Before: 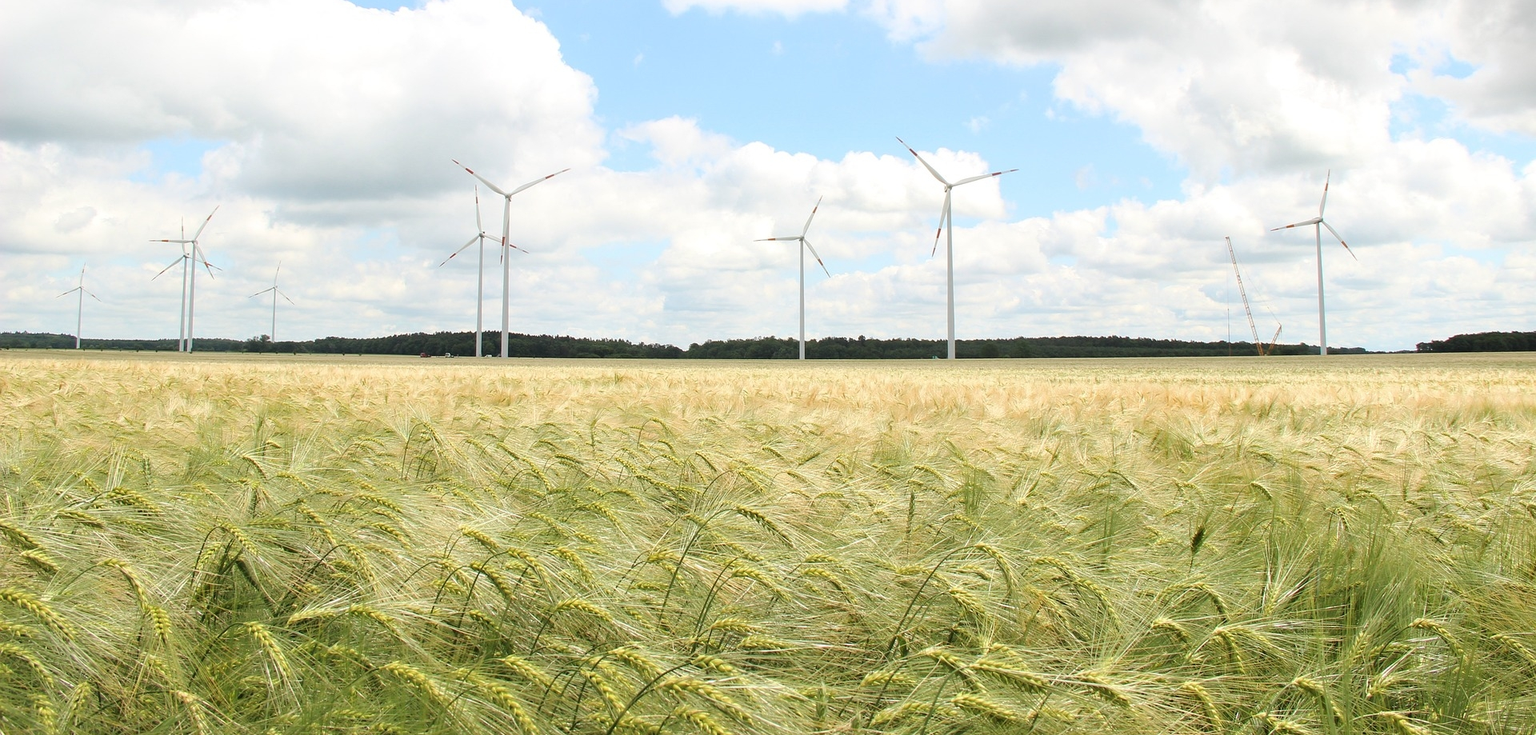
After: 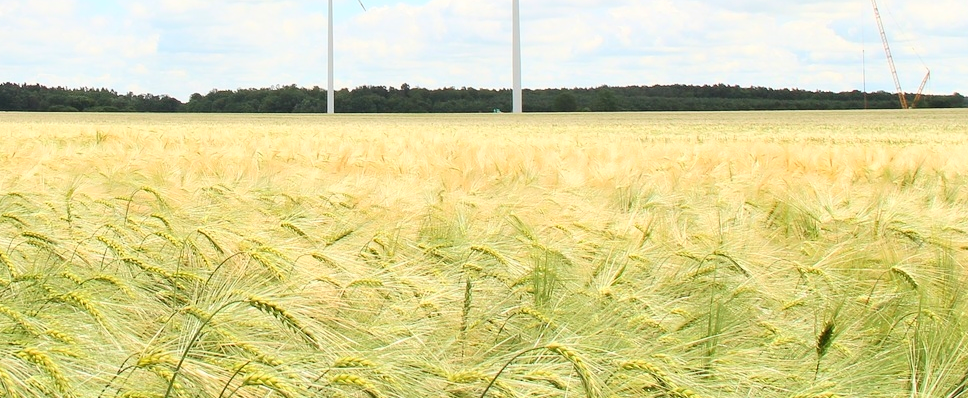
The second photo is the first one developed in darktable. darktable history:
contrast brightness saturation: contrast 0.198, brightness 0.168, saturation 0.219
crop: left 35.014%, top 36.591%, right 14.567%, bottom 20.089%
